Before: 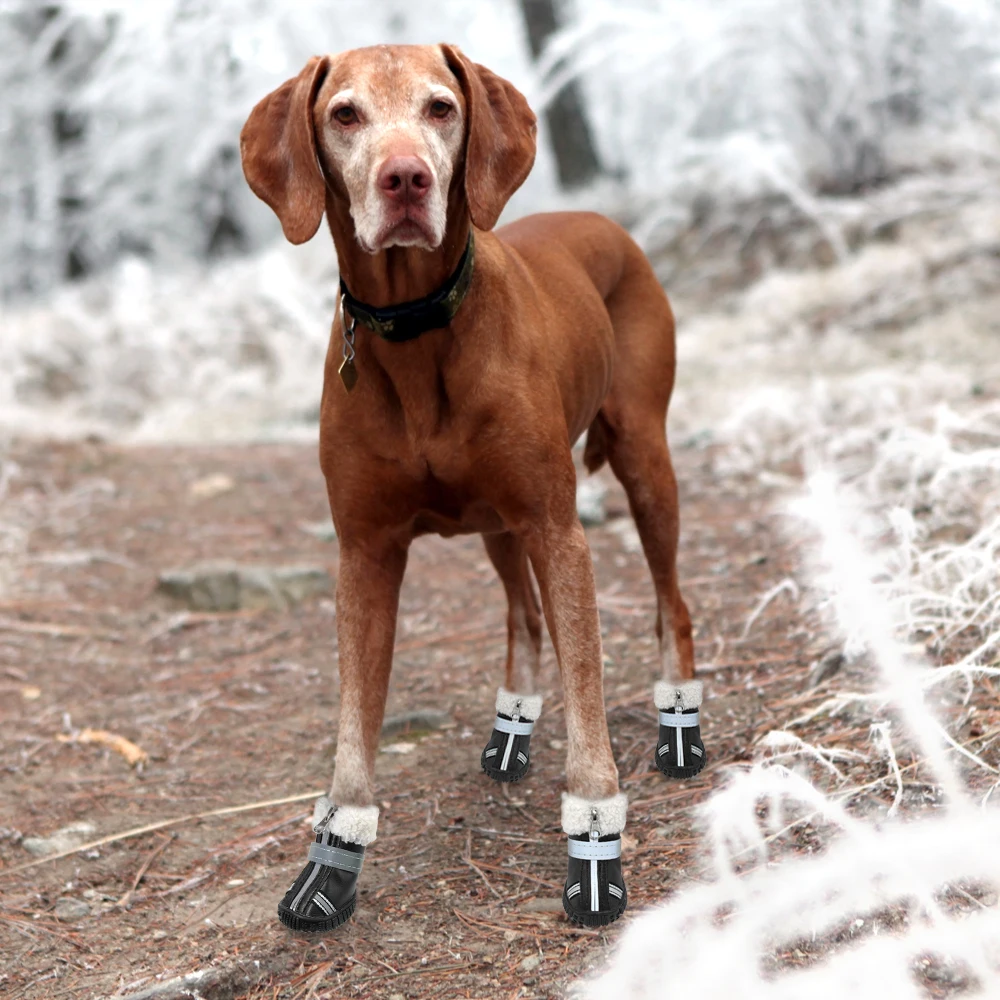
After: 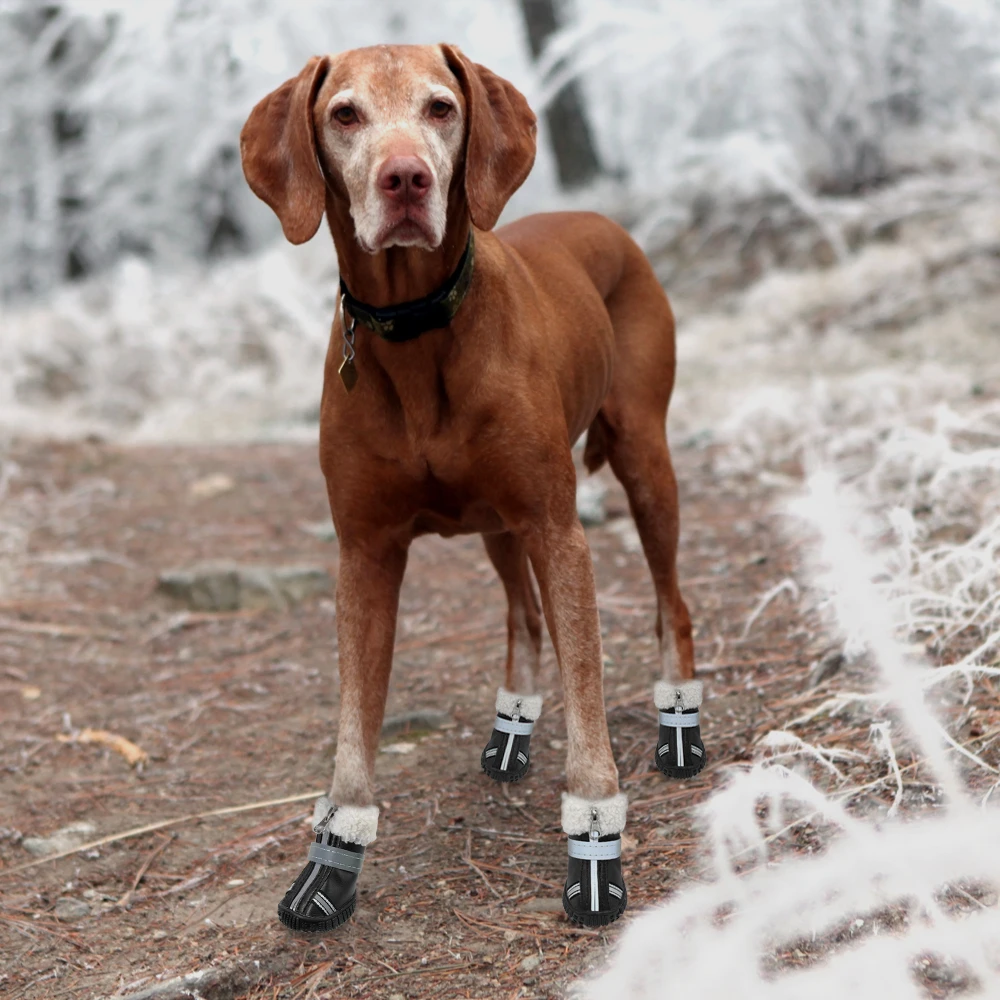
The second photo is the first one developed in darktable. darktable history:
exposure: exposure -0.338 EV, compensate highlight preservation false
